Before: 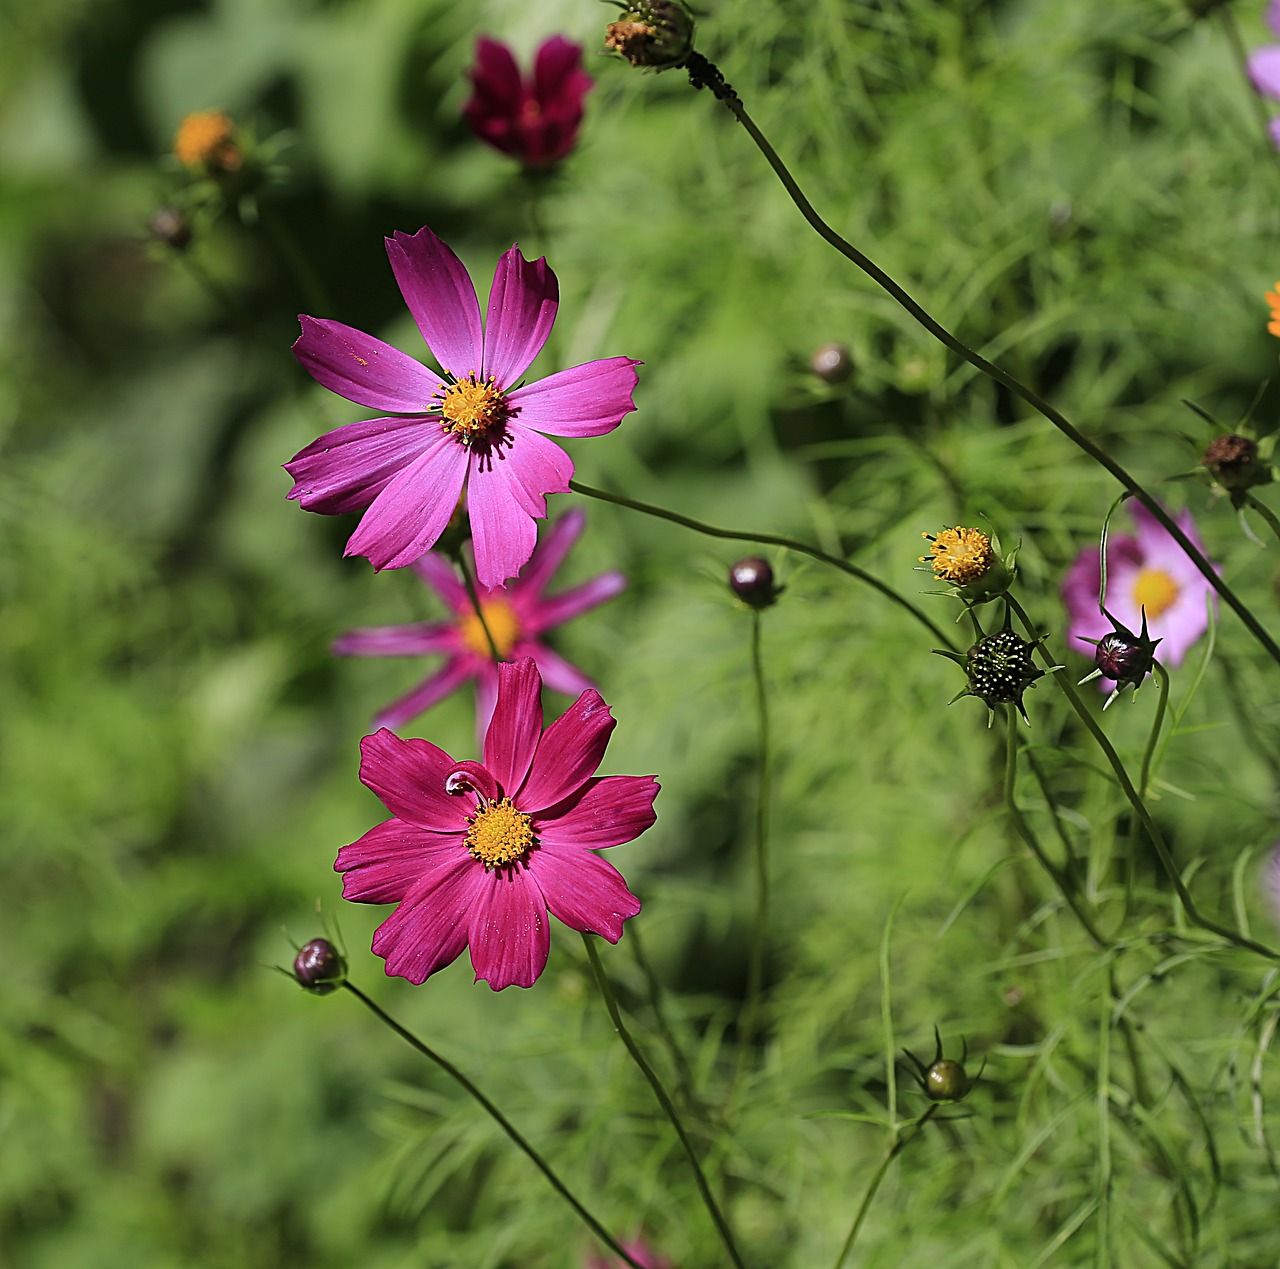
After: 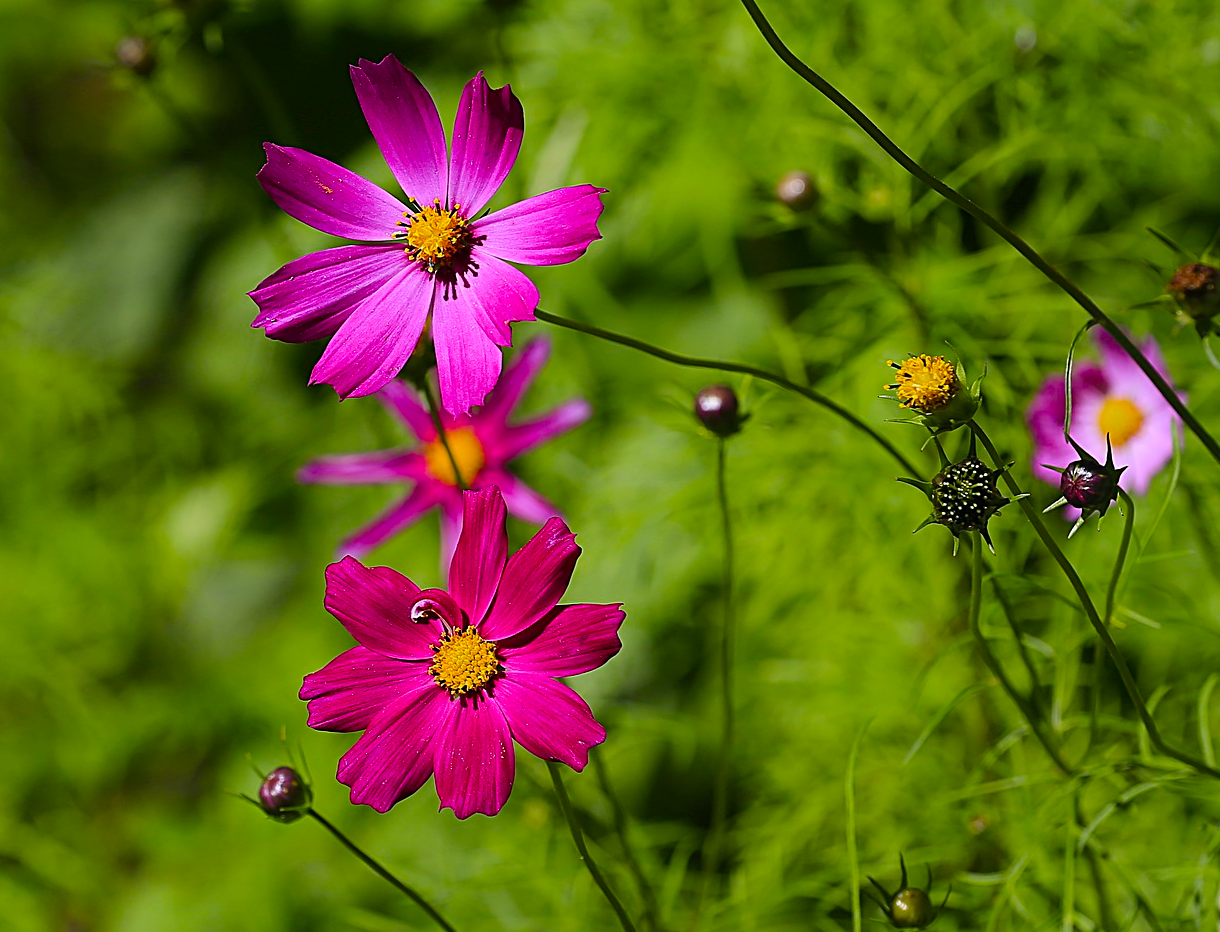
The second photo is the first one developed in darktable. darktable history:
crop and rotate: left 2.776%, top 13.616%, right 1.902%, bottom 12.872%
color balance rgb: perceptual saturation grading › global saturation 37.168%, perceptual saturation grading › shadows 35.616%, global vibrance 9.572%
